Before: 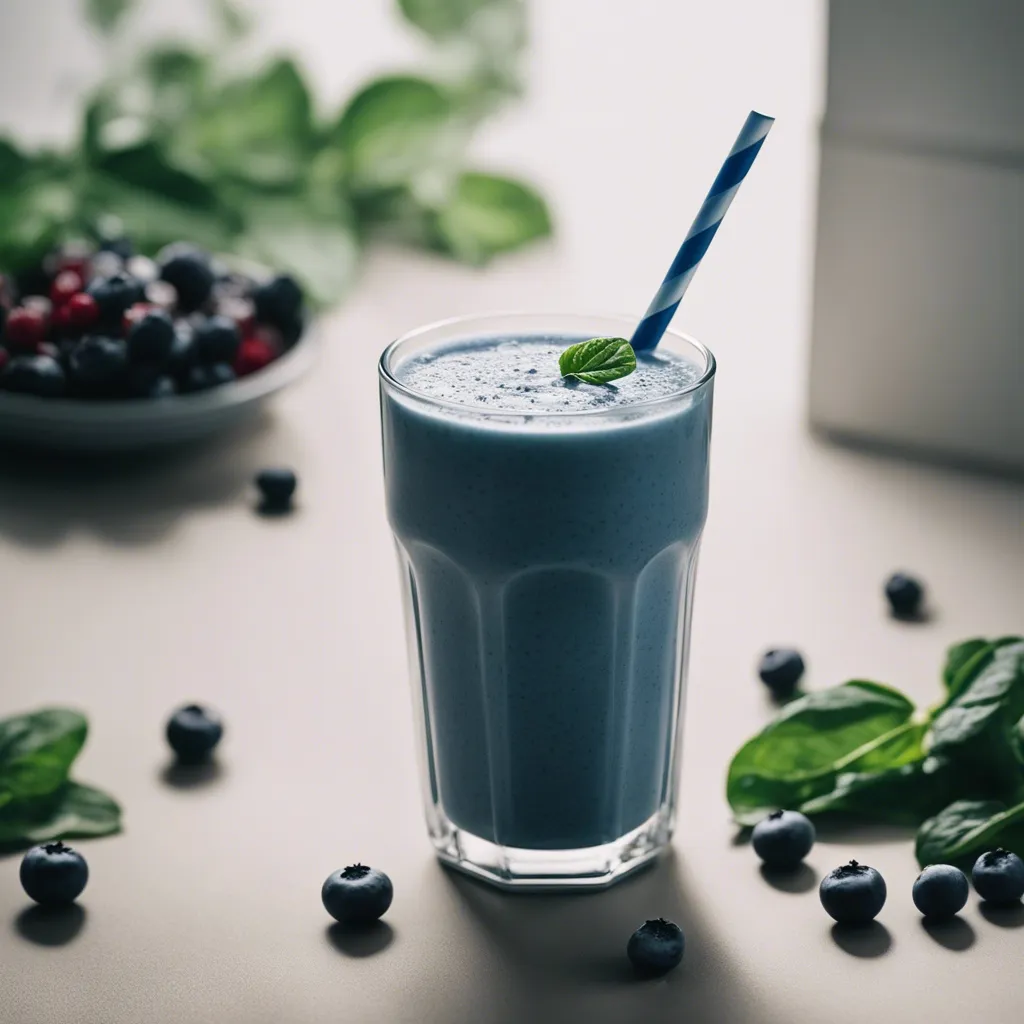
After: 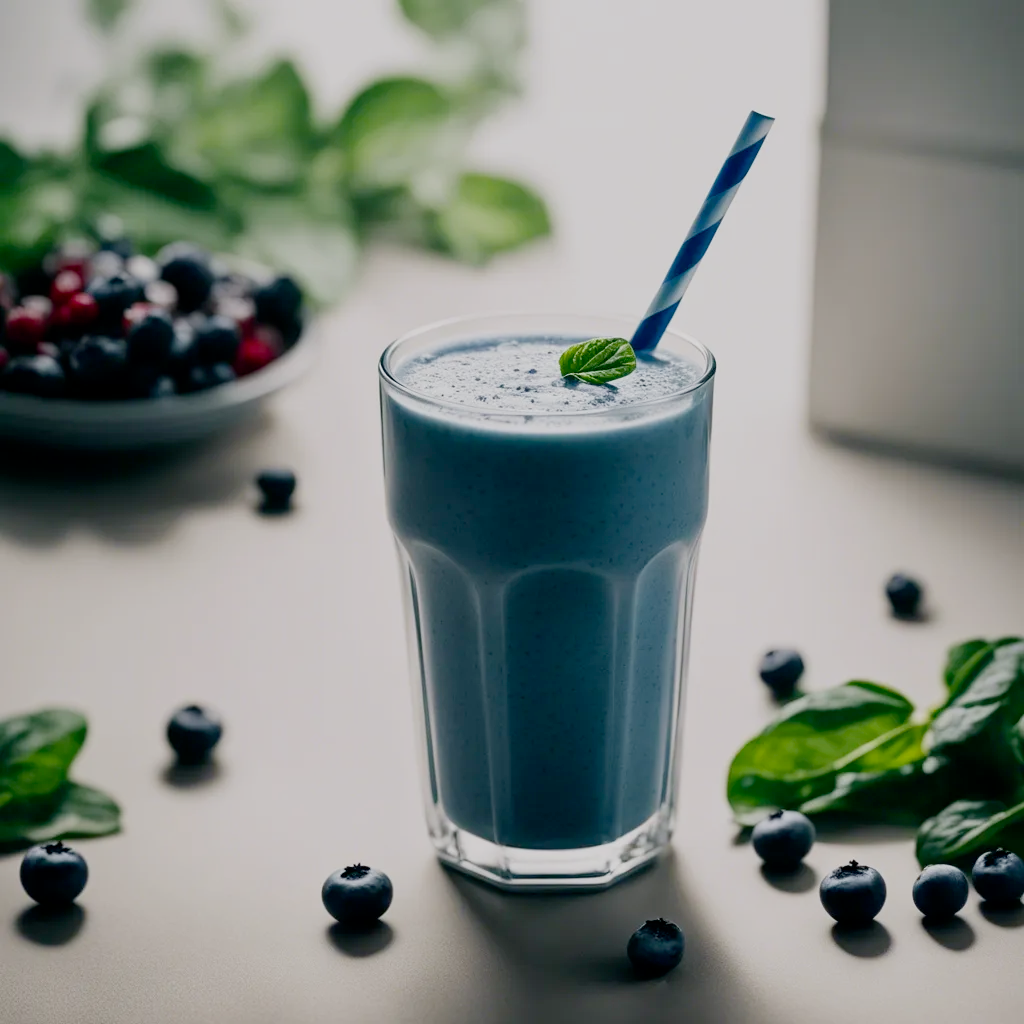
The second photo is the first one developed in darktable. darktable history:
color balance rgb: perceptual saturation grading › global saturation 25.183%, perceptual brilliance grading › highlights 10.156%, perceptual brilliance grading › shadows -4.688%
filmic rgb: black relative exposure -8.75 EV, white relative exposure 4.98 EV, threshold 6 EV, target black luminance 0%, hardness 3.79, latitude 65.37%, contrast 0.827, shadows ↔ highlights balance 19.74%, preserve chrominance no, color science v4 (2020), contrast in shadows soft, enable highlight reconstruction true
